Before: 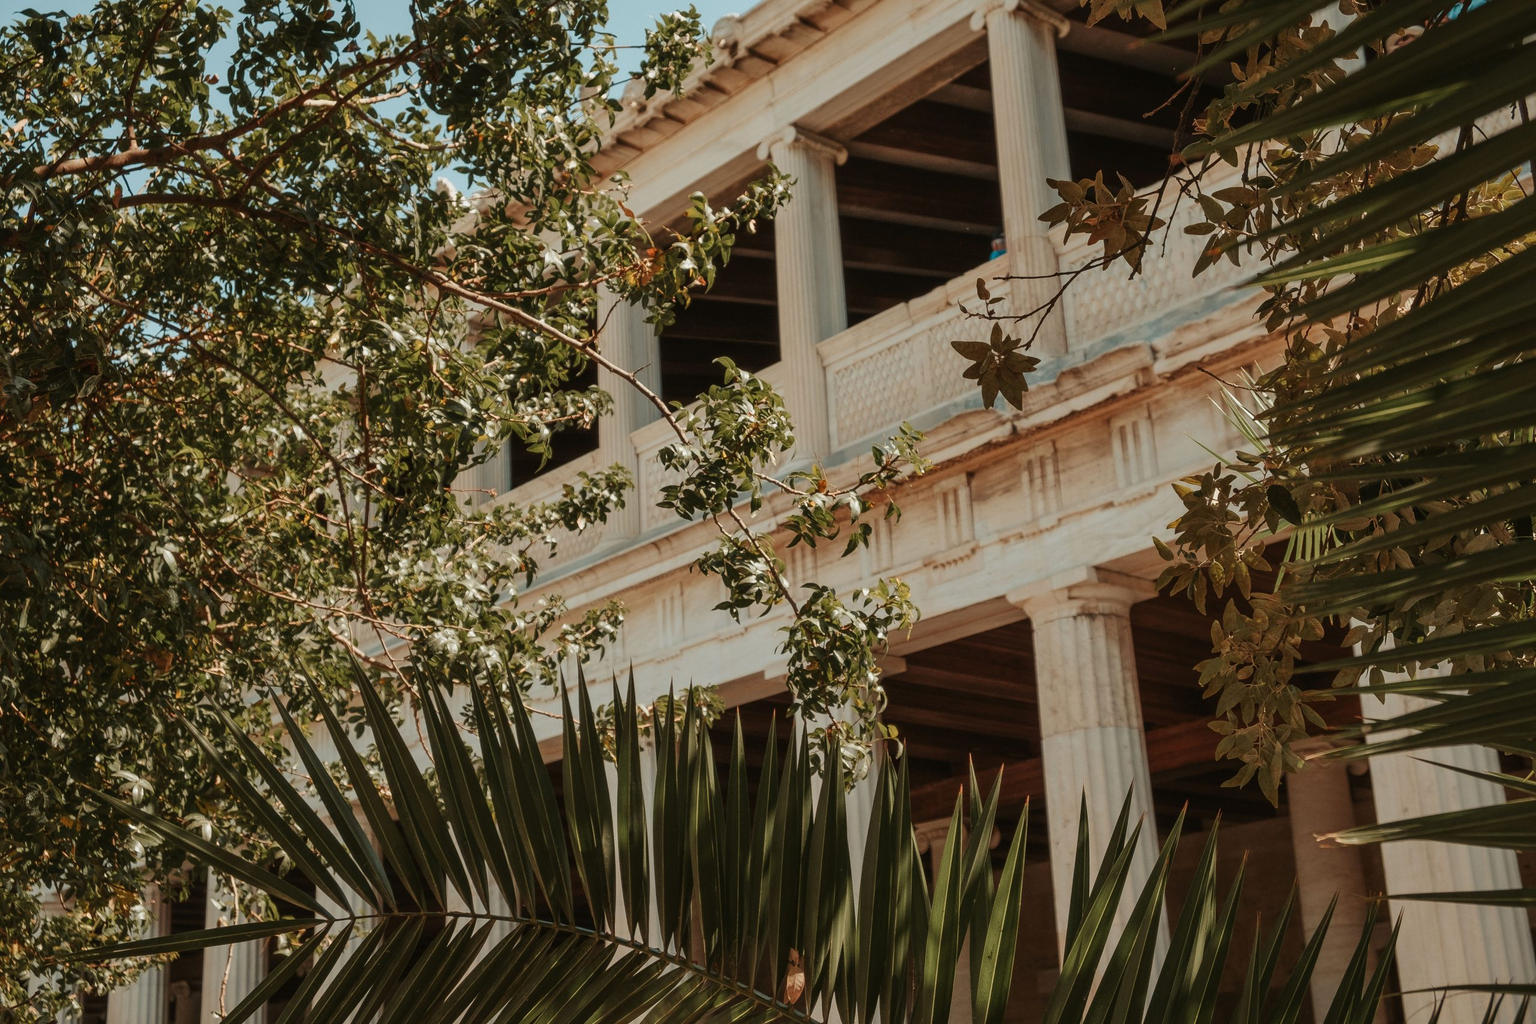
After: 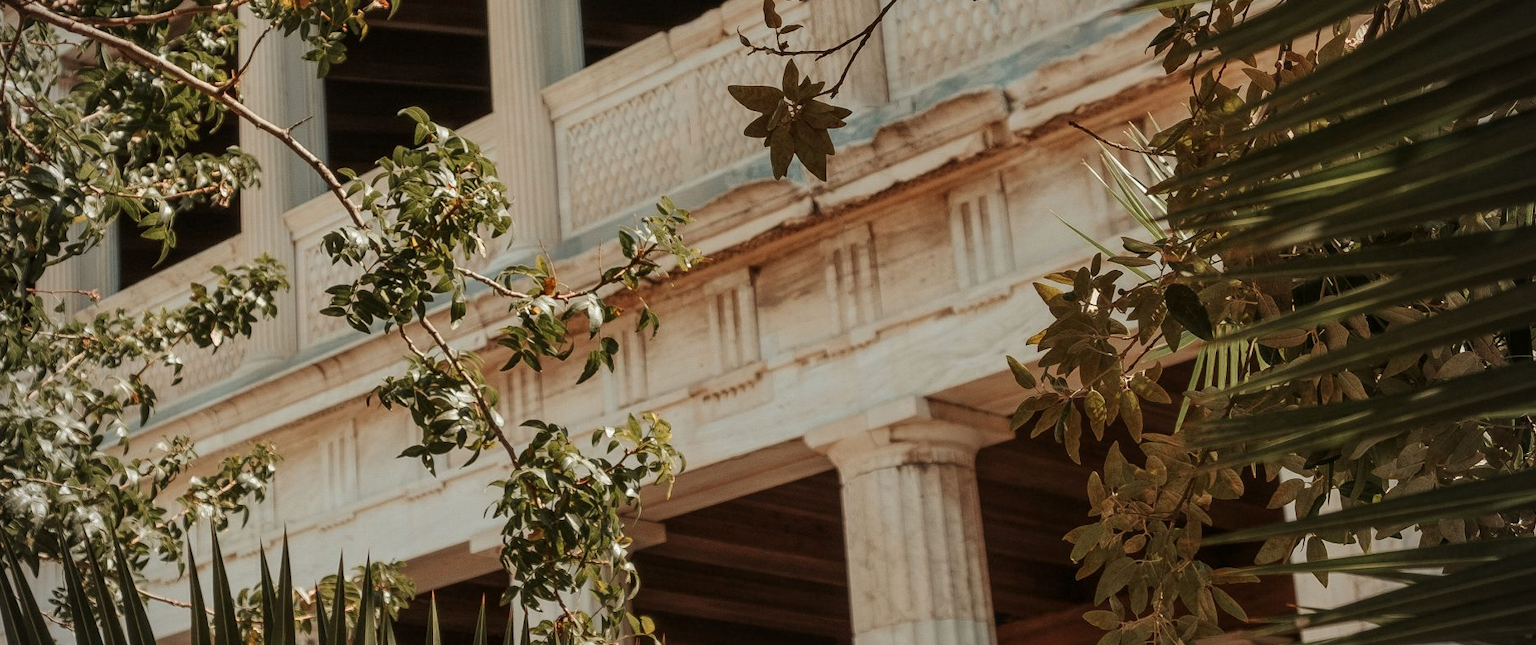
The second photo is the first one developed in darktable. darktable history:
local contrast: highlights 102%, shadows 101%, detail 119%, midtone range 0.2
crop and rotate: left 27.689%, top 27.334%, bottom 27.042%
vignetting: on, module defaults
